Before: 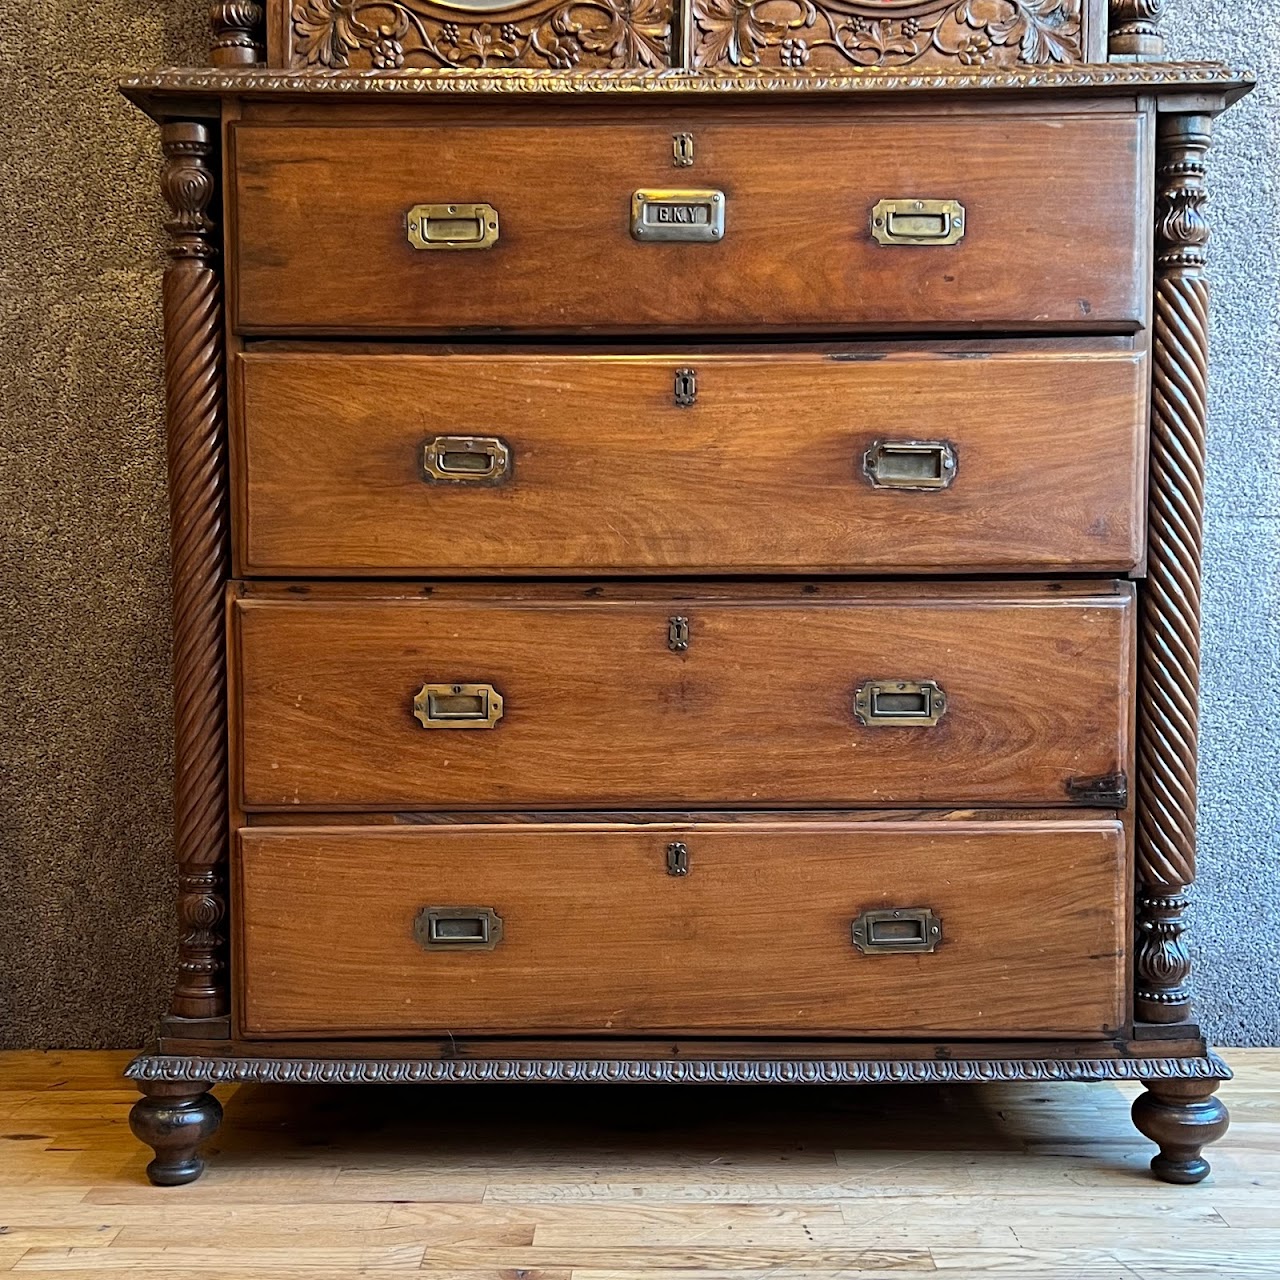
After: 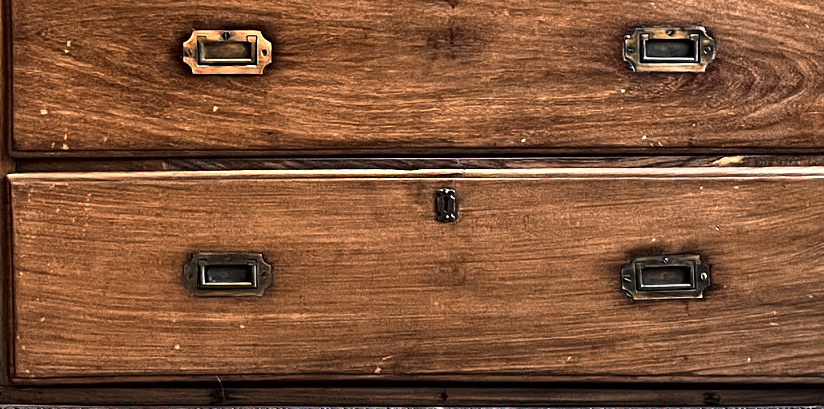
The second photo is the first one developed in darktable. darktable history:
exposure: exposure -0.153 EV, compensate highlight preservation false
contrast equalizer: y [[0.601, 0.6, 0.598, 0.598, 0.6, 0.601], [0.5 ×6], [0.5 ×6], [0 ×6], [0 ×6]]
crop: left 18.091%, top 51.13%, right 17.525%, bottom 16.85%
contrast brightness saturation: contrast 0.01, saturation -0.05
shadows and highlights: low approximation 0.01, soften with gaussian
color zones: curves: ch0 [(0.009, 0.528) (0.136, 0.6) (0.255, 0.586) (0.39, 0.528) (0.522, 0.584) (0.686, 0.736) (0.849, 0.561)]; ch1 [(0.045, 0.781) (0.14, 0.416) (0.257, 0.695) (0.442, 0.032) (0.738, 0.338) (0.818, 0.632) (0.891, 0.741) (1, 0.704)]; ch2 [(0, 0.667) (0.141, 0.52) (0.26, 0.37) (0.474, 0.432) (0.743, 0.286)]
tone curve: curves: ch0 [(0, 0) (0.003, 0.007) (0.011, 0.01) (0.025, 0.016) (0.044, 0.025) (0.069, 0.036) (0.1, 0.052) (0.136, 0.073) (0.177, 0.103) (0.224, 0.135) (0.277, 0.177) (0.335, 0.233) (0.399, 0.303) (0.468, 0.376) (0.543, 0.469) (0.623, 0.581) (0.709, 0.723) (0.801, 0.863) (0.898, 0.938) (1, 1)], preserve colors none
